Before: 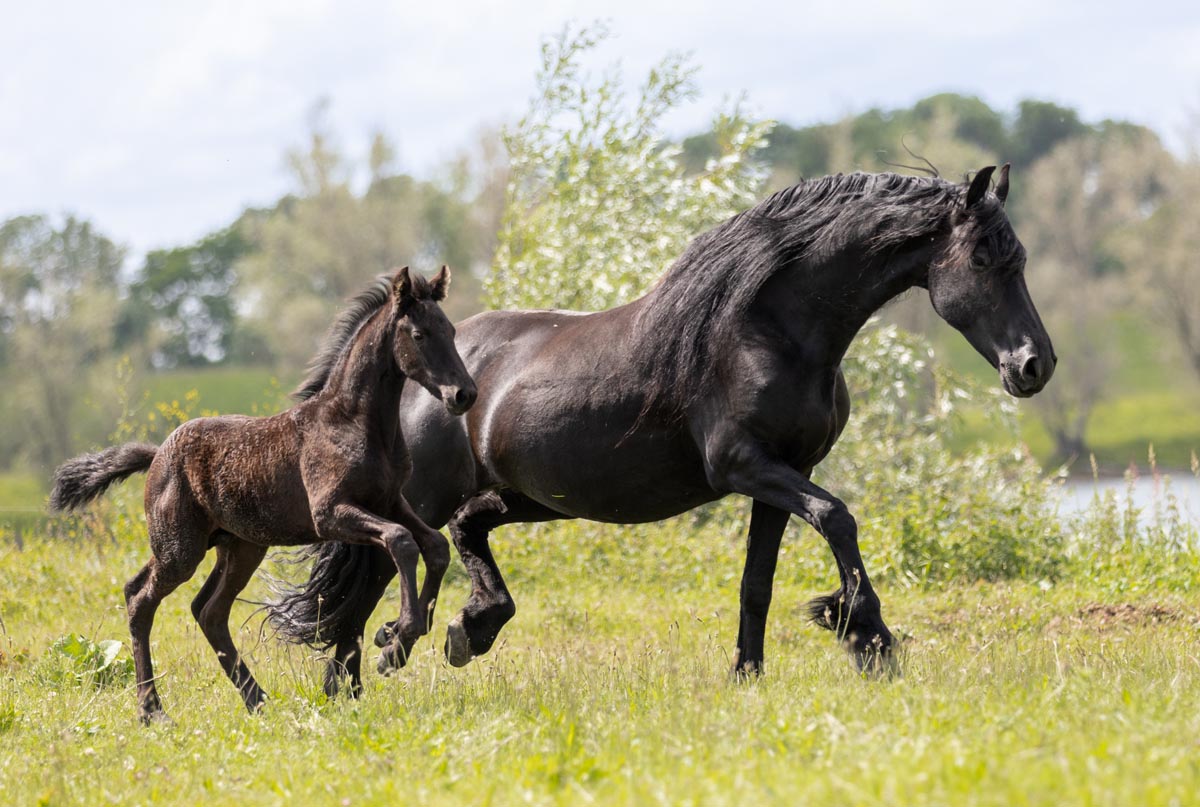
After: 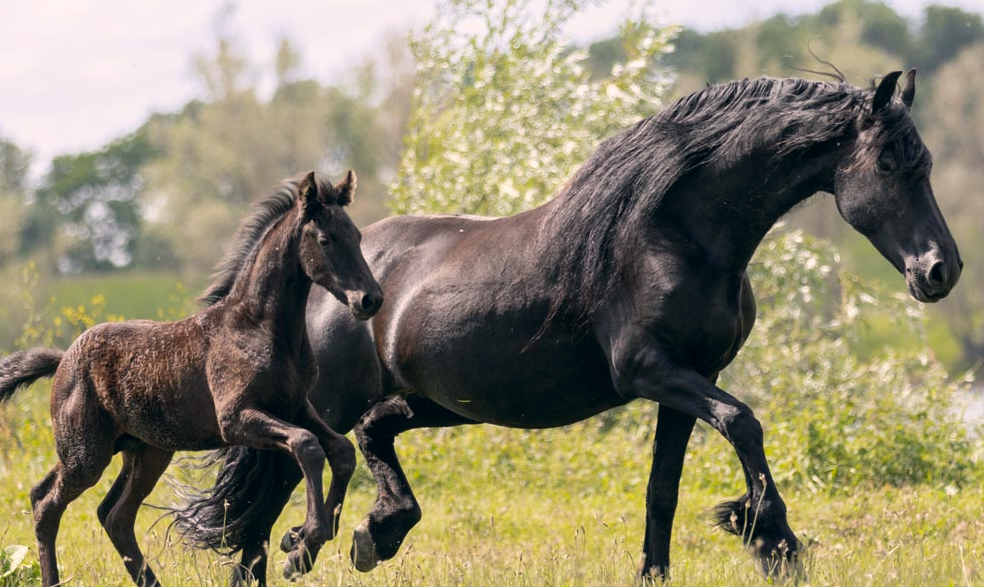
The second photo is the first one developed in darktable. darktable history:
color correction: highlights a* 5.38, highlights b* 5.3, shadows a* -4.26, shadows b* -5.11
crop: left 7.856%, top 11.836%, right 10.12%, bottom 15.387%
